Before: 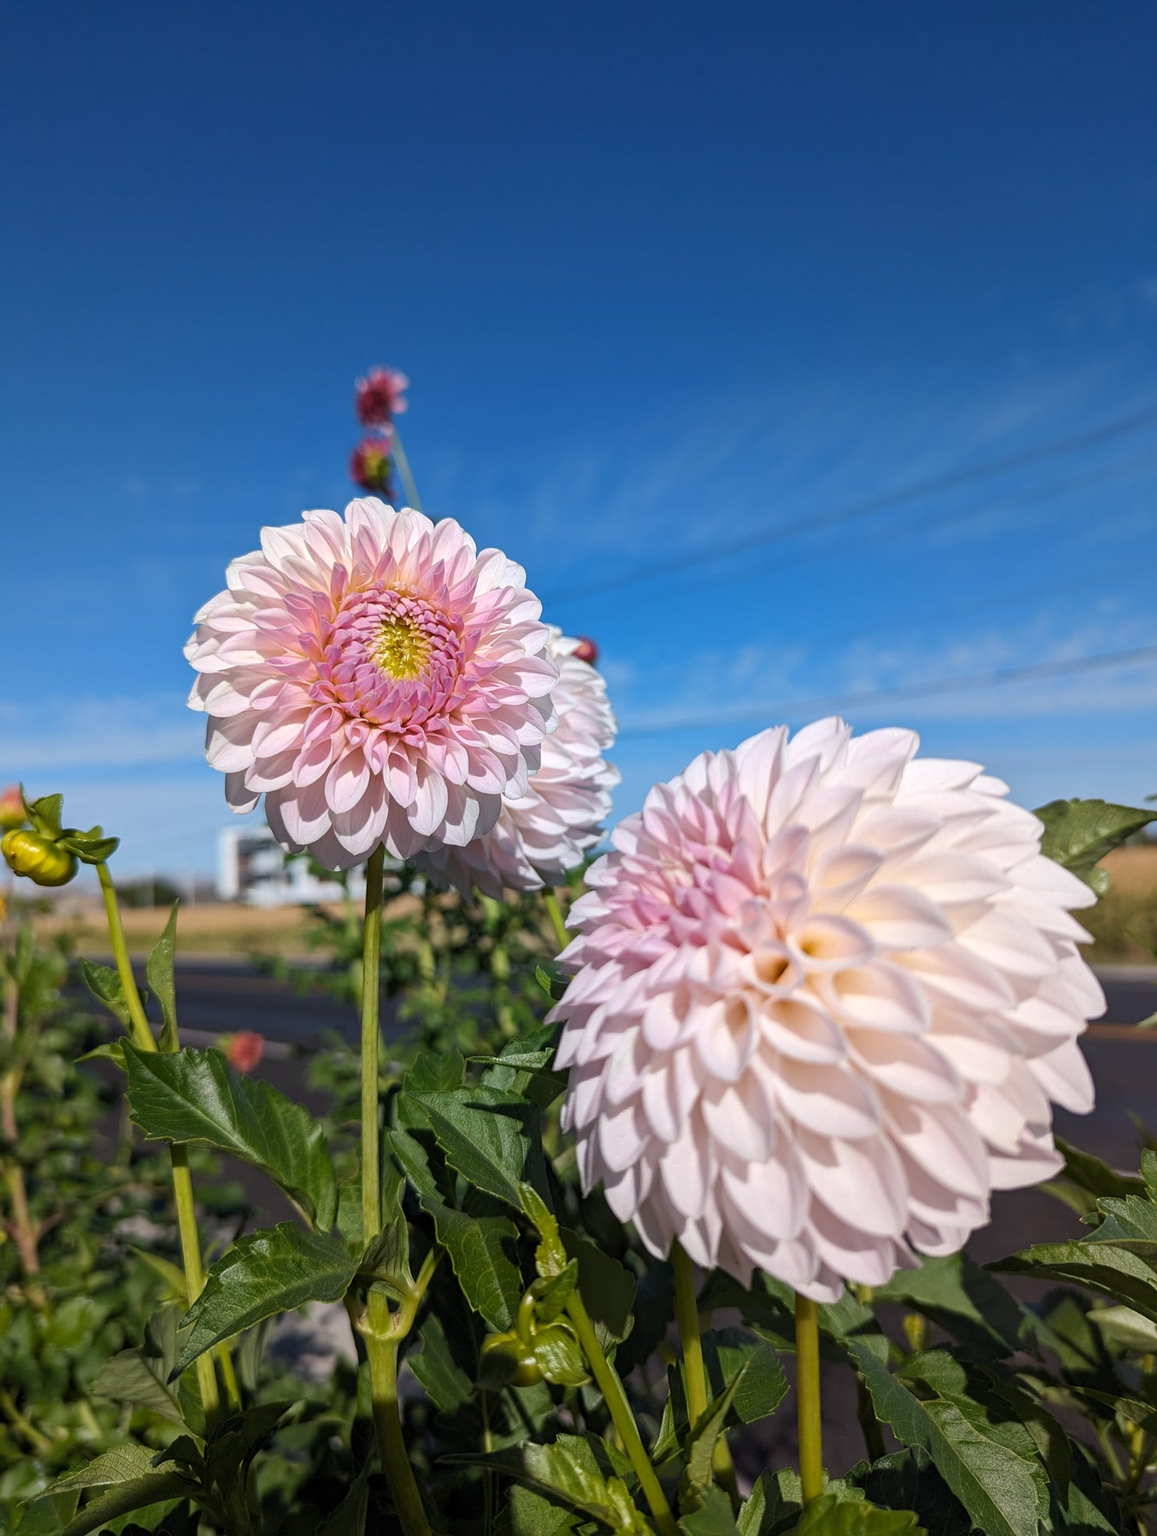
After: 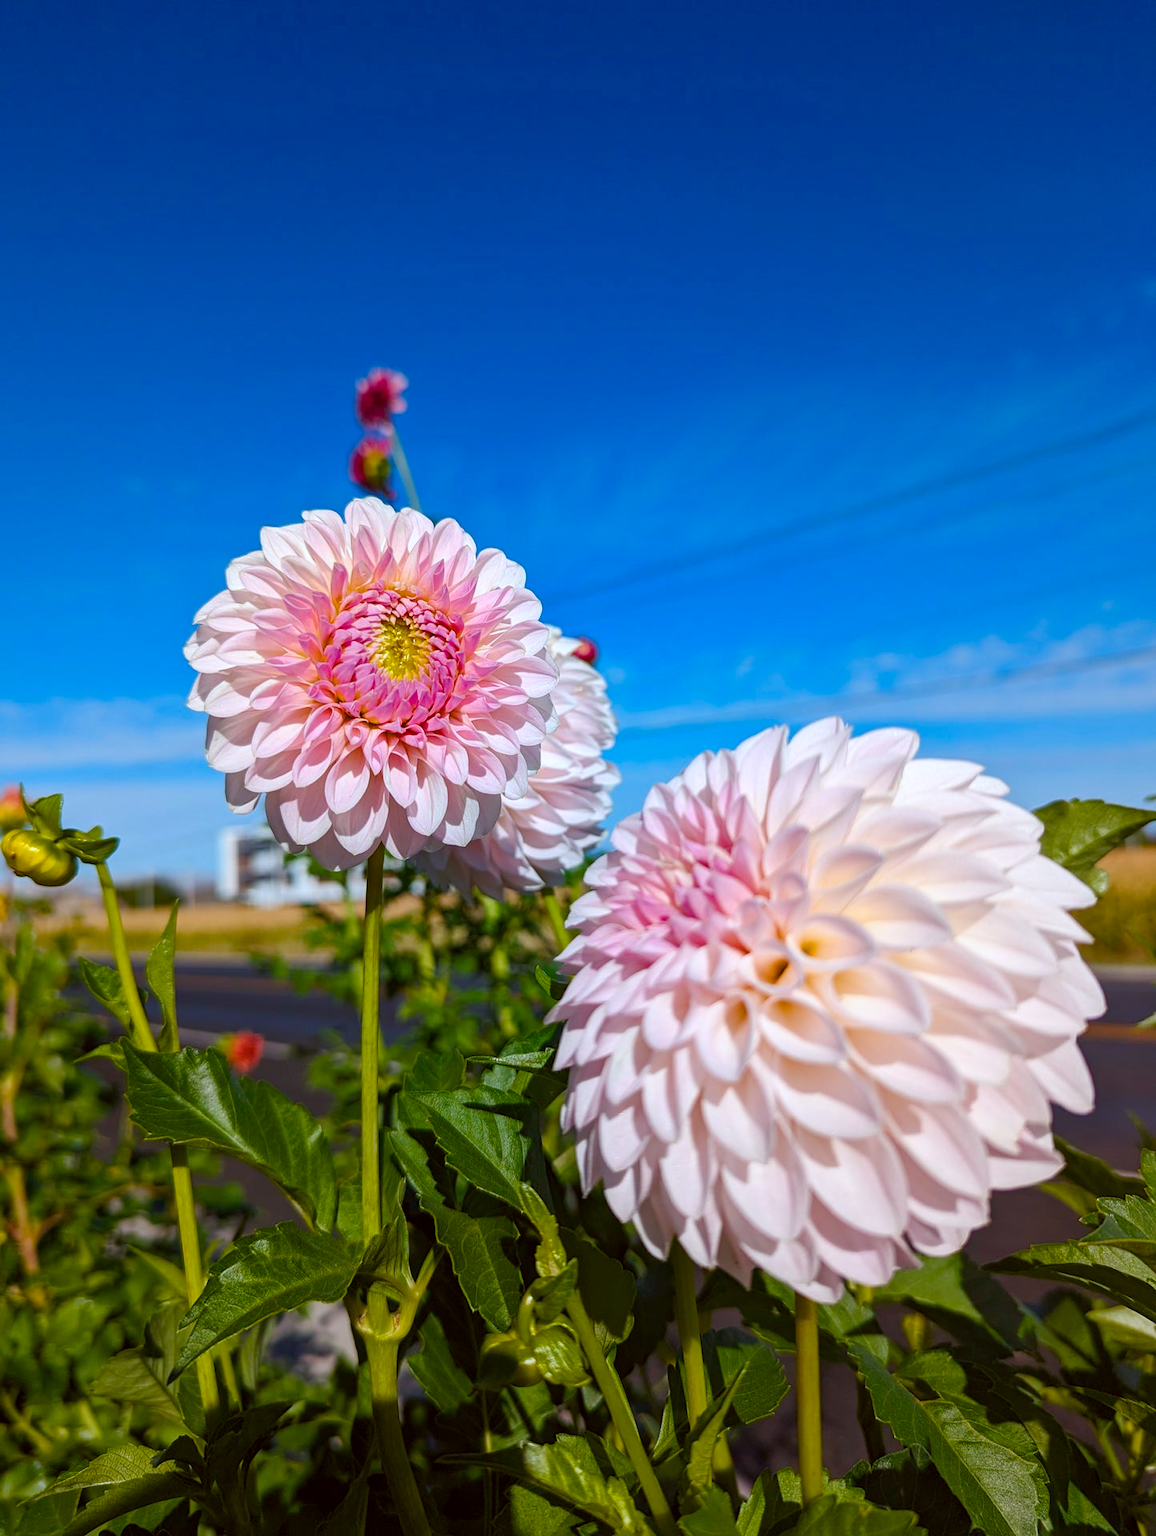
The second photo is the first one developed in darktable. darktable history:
color balance rgb: linear chroma grading › global chroma 14.798%, perceptual saturation grading › global saturation 20%, perceptual saturation grading › highlights -14.036%, perceptual saturation grading › shadows 50.144%, global vibrance 10.726%
color correction: highlights a* -3.26, highlights b* -6.7, shadows a* 2.92, shadows b* 5.72
